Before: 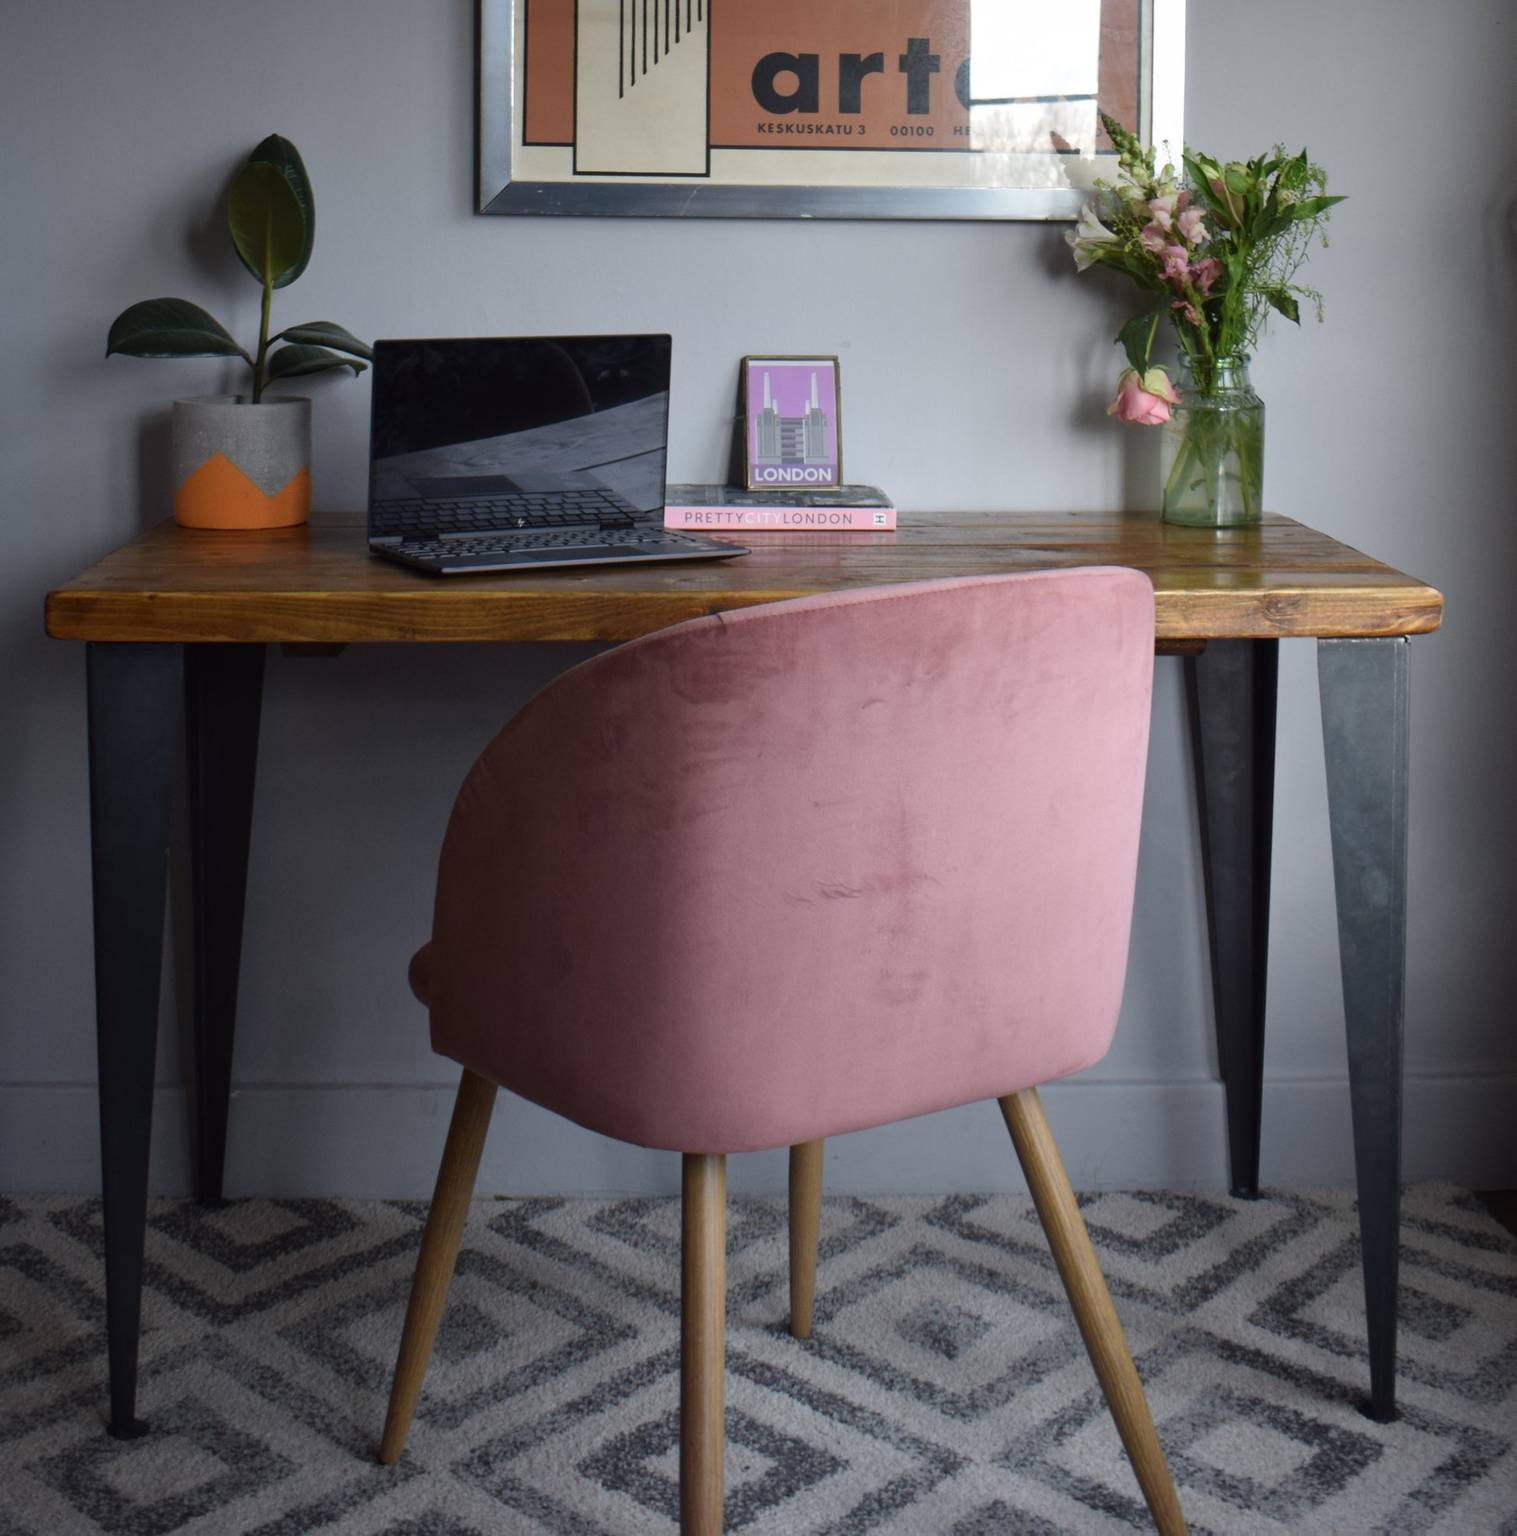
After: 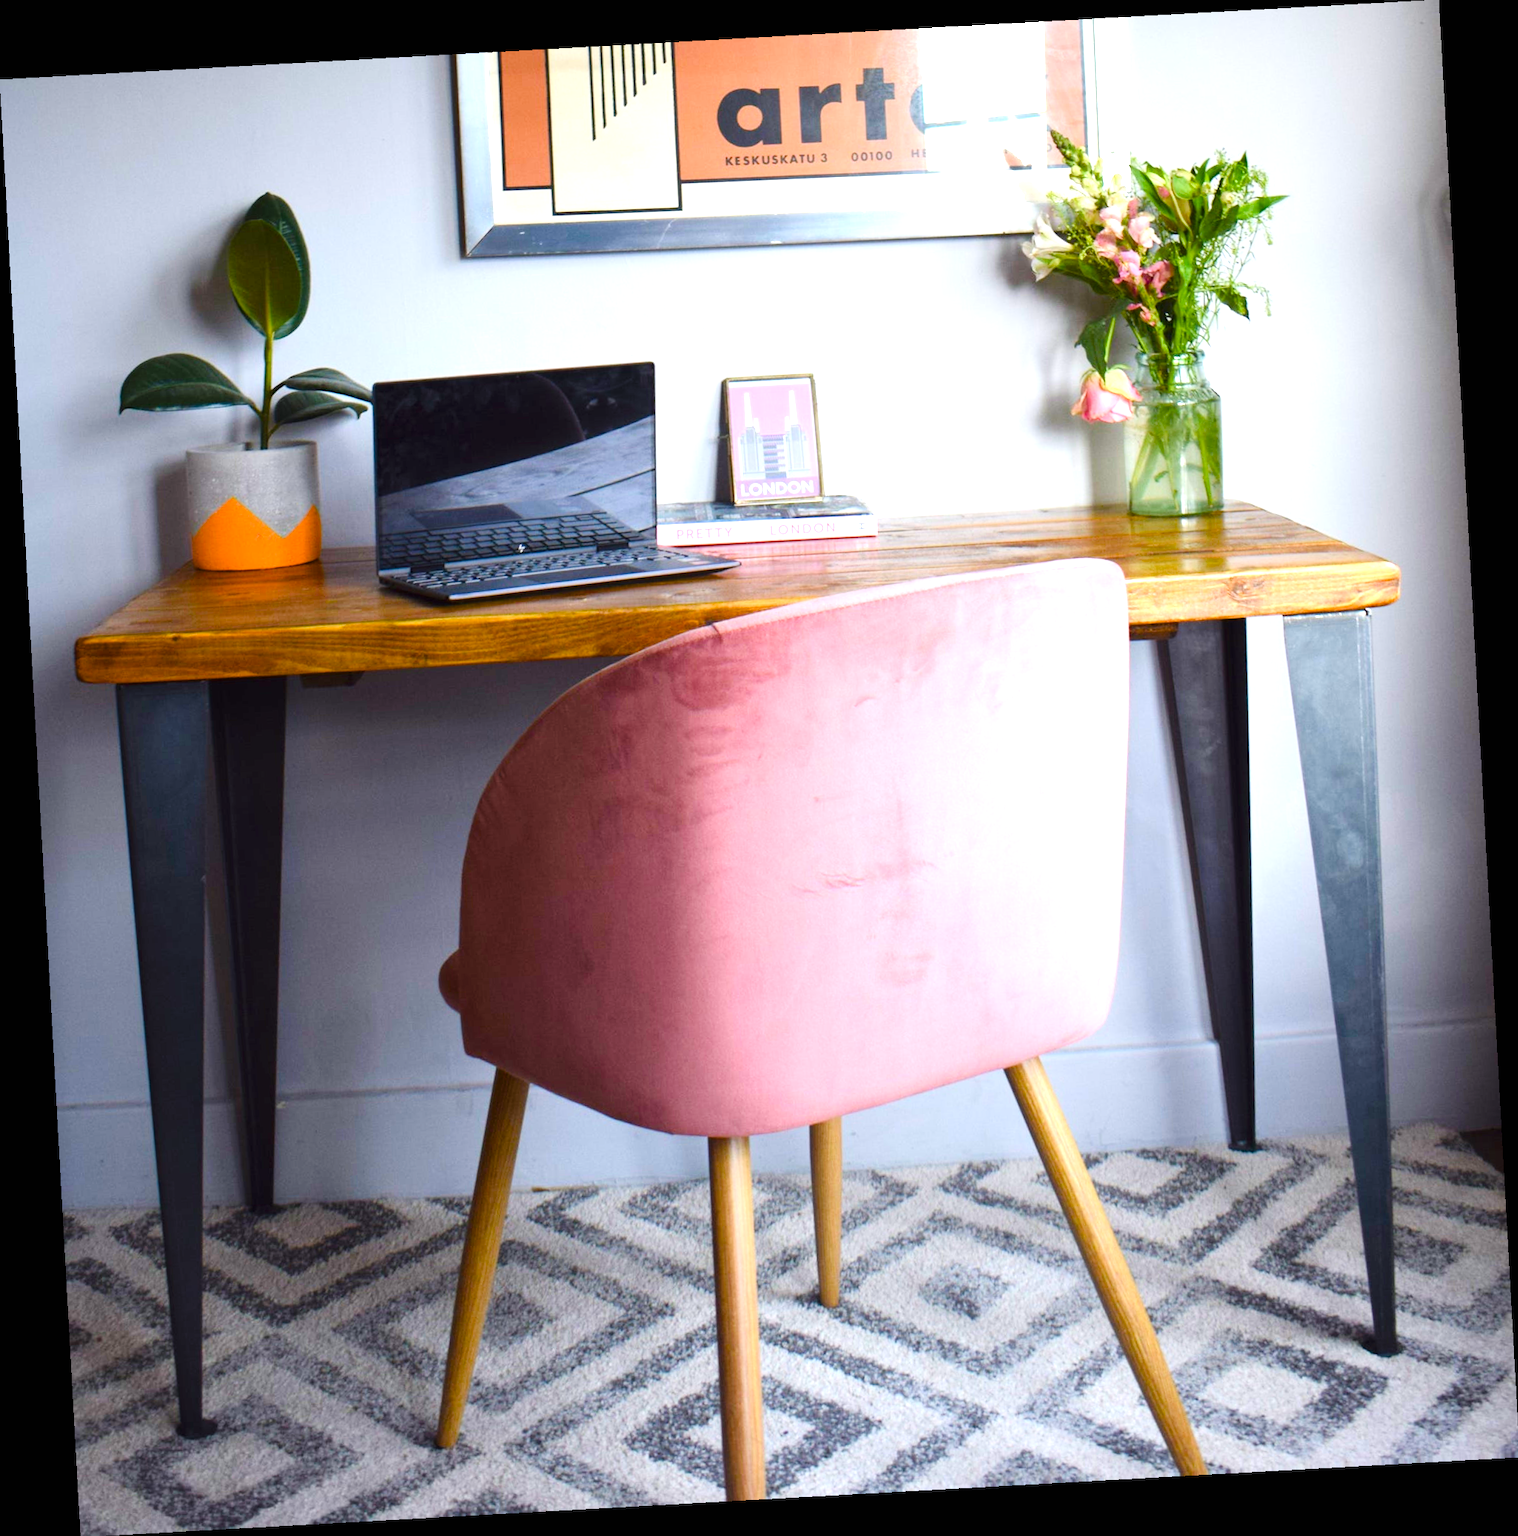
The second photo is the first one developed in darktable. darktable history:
rotate and perspective: rotation -3.18°, automatic cropping off
color balance rgb: linear chroma grading › shadows -2.2%, linear chroma grading › highlights -15%, linear chroma grading › global chroma -10%, linear chroma grading › mid-tones -10%, perceptual saturation grading › global saturation 45%, perceptual saturation grading › highlights -50%, perceptual saturation grading › shadows 30%, perceptual brilliance grading › global brilliance 18%, global vibrance 45%
tone curve: curves: ch0 [(0, 0) (0.004, 0.001) (0.133, 0.112) (0.325, 0.362) (0.832, 0.893) (1, 1)], color space Lab, linked channels, preserve colors none
exposure: black level correction 0, exposure 0.9 EV, compensate highlight preservation false
